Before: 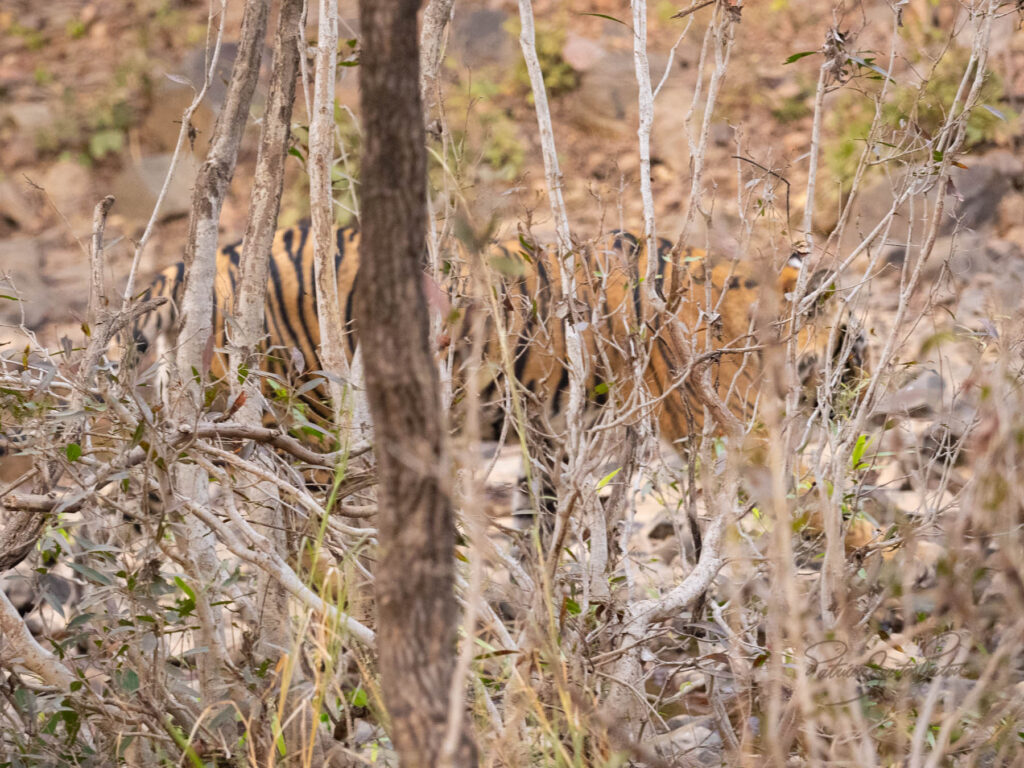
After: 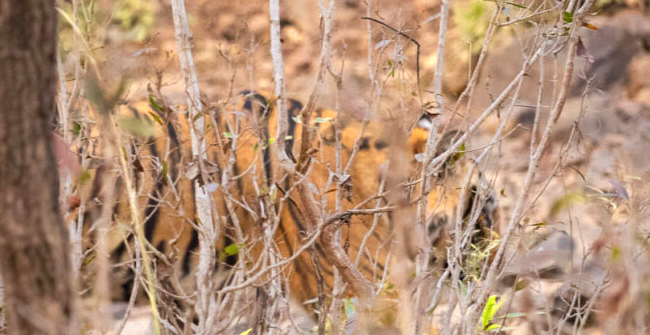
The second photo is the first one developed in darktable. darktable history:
crop: left 36.136%, top 18.12%, right 0.321%, bottom 38.249%
color zones: curves: ch0 [(0.004, 0.305) (0.261, 0.623) (0.389, 0.399) (0.708, 0.571) (0.947, 0.34)]; ch1 [(0.025, 0.645) (0.229, 0.584) (0.326, 0.551) (0.484, 0.262) (0.757, 0.643)]
